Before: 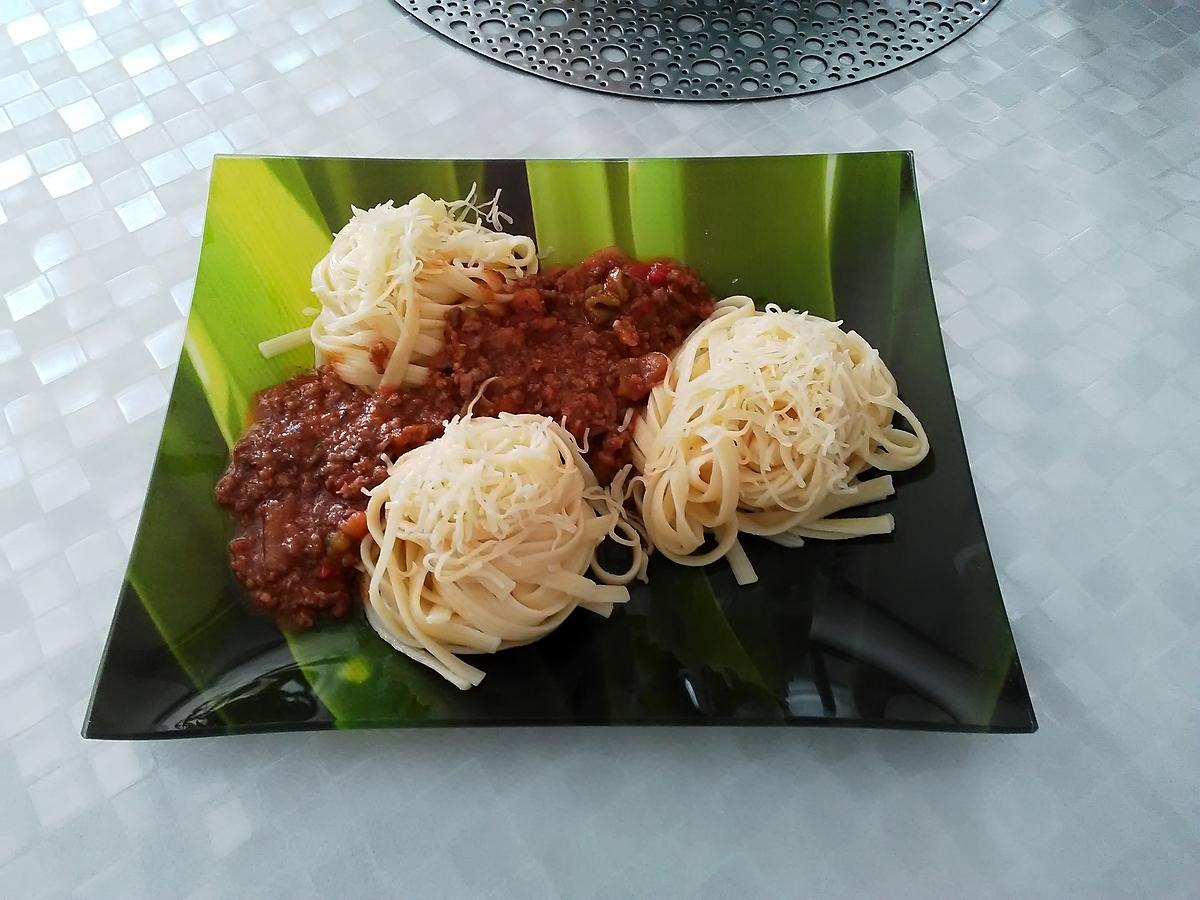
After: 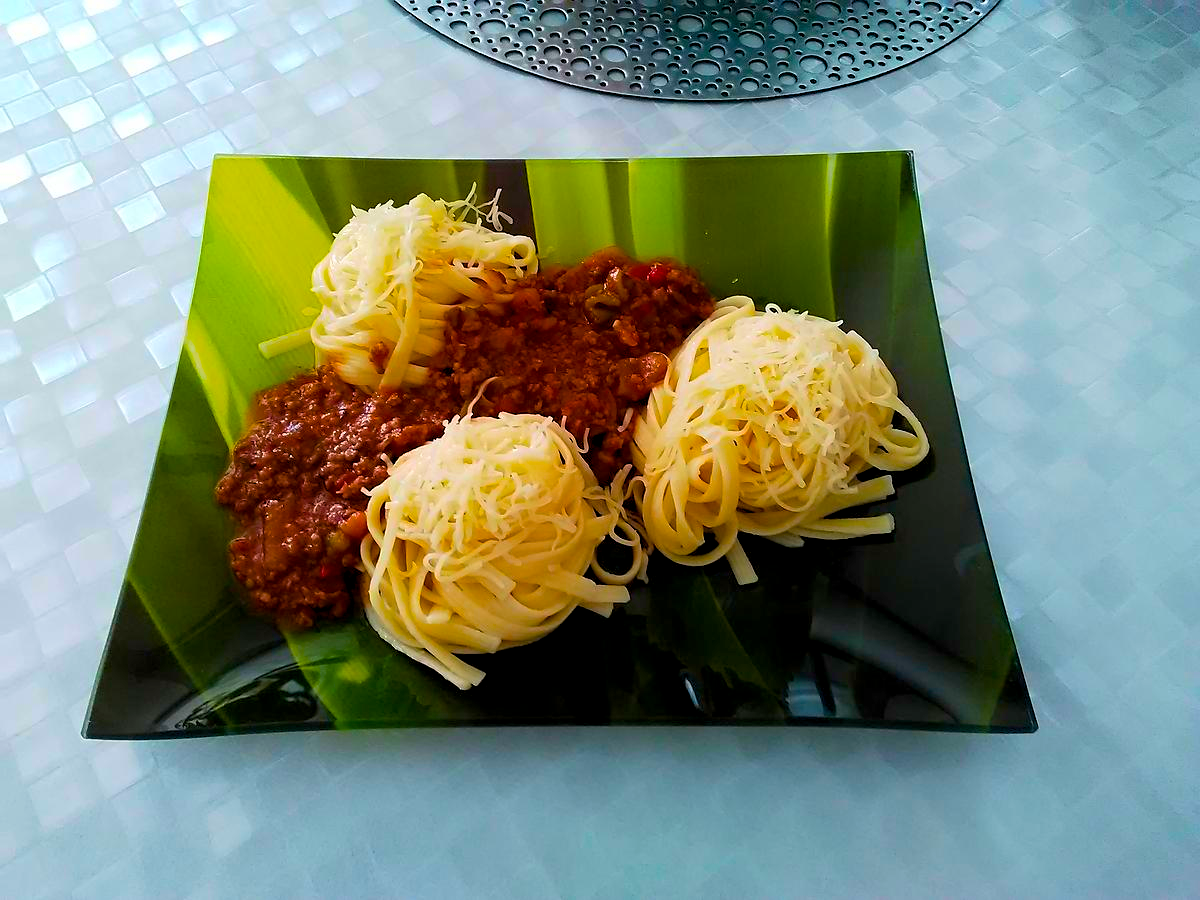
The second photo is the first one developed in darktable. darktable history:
velvia: on, module defaults
color balance rgb: global offset › luminance -0.477%, linear chroma grading › global chroma 15.01%, perceptual saturation grading › global saturation 31.033%, global vibrance 39.556%
